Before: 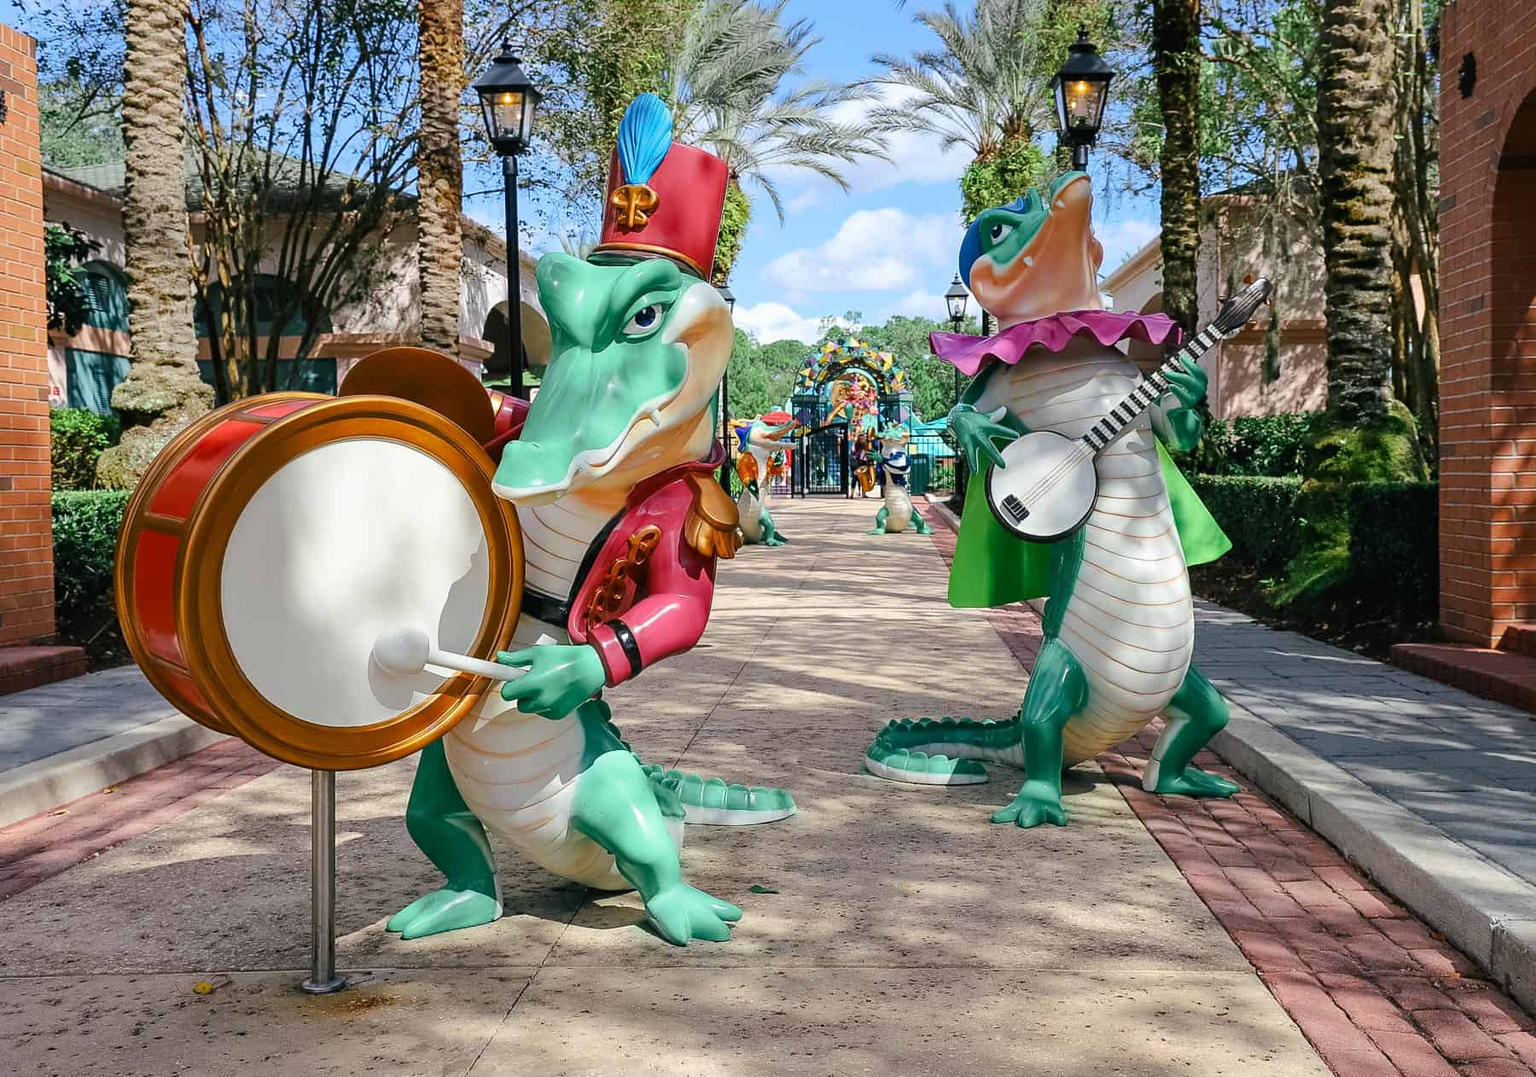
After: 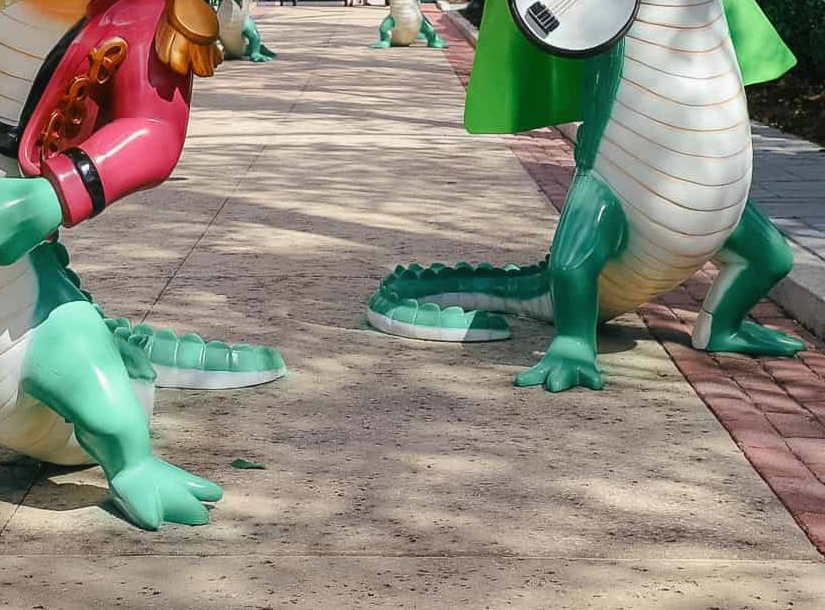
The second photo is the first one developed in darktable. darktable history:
crop: left 35.976%, top 45.819%, right 18.162%, bottom 5.807%
contrast equalizer: octaves 7, y [[0.6 ×6], [0.55 ×6], [0 ×6], [0 ×6], [0 ×6]], mix -0.2
